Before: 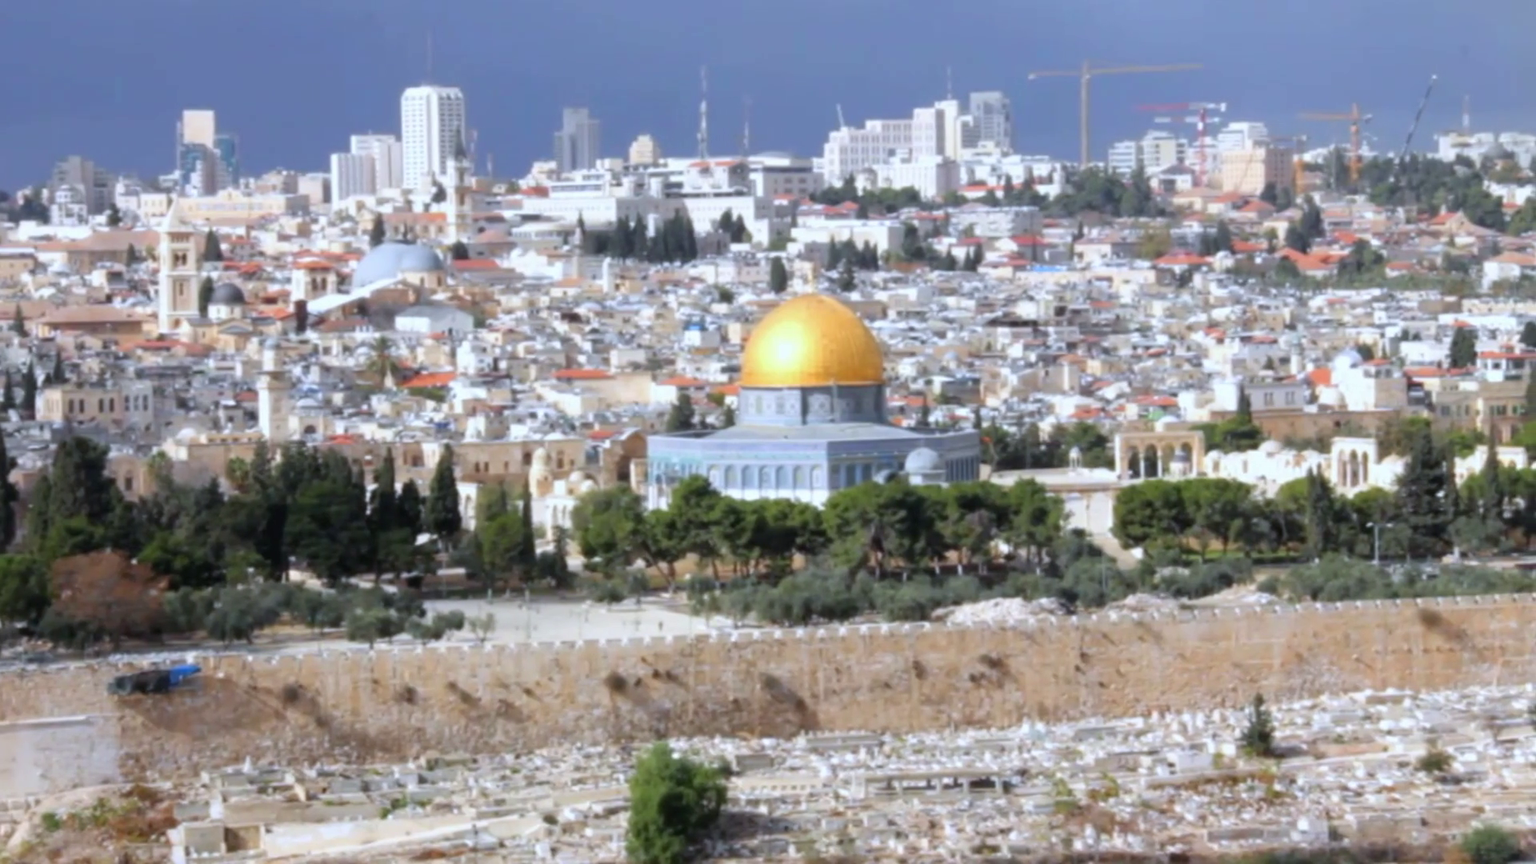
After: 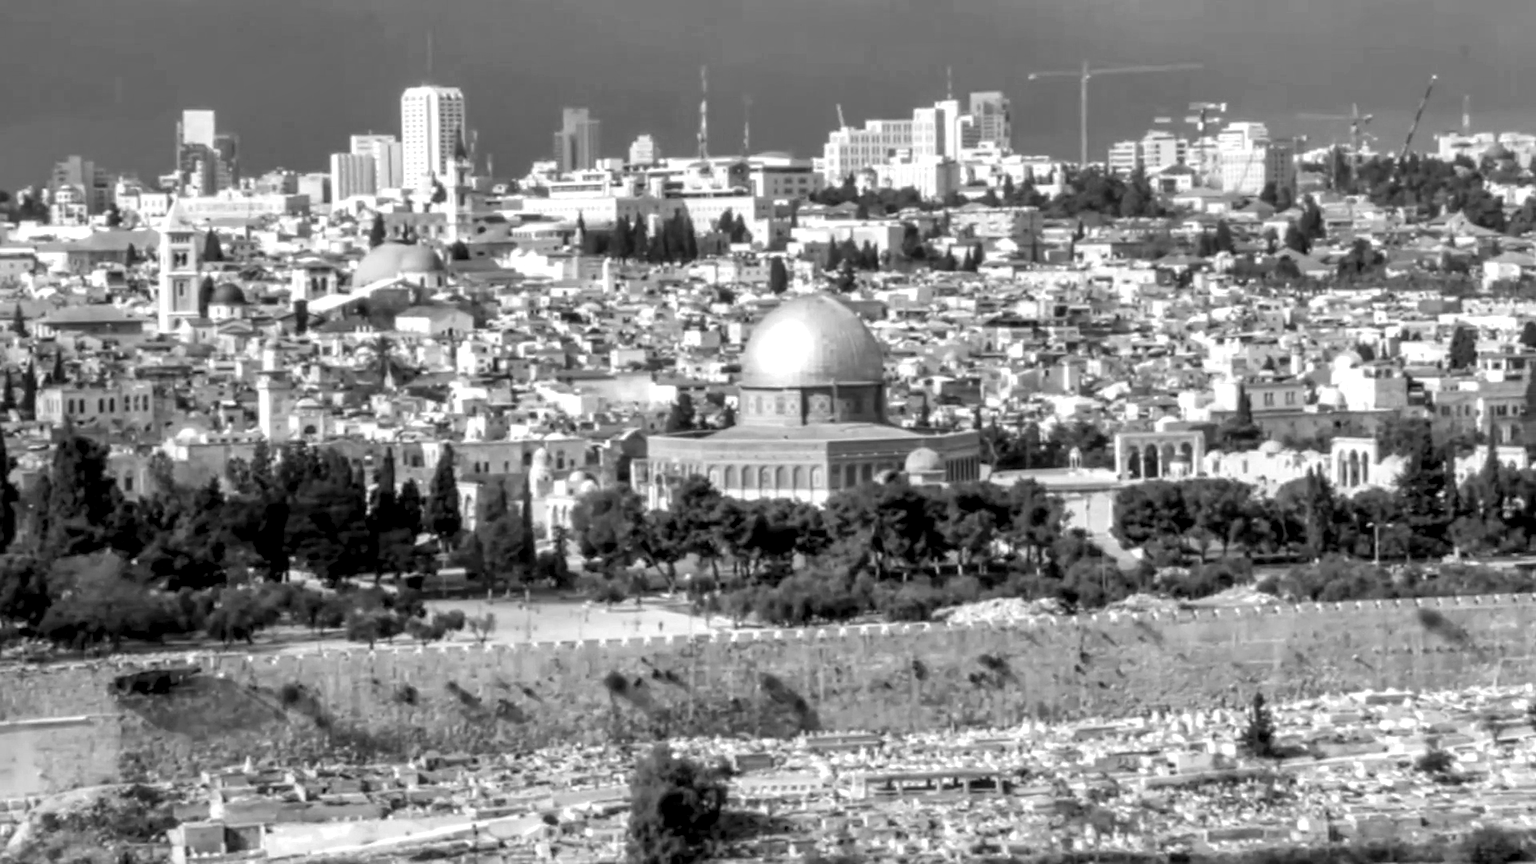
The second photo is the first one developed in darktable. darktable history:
sharpen: radius 1
monochrome: a -71.75, b 75.82
shadows and highlights: low approximation 0.01, soften with gaussian
local contrast: highlights 0%, shadows 0%, detail 182%
